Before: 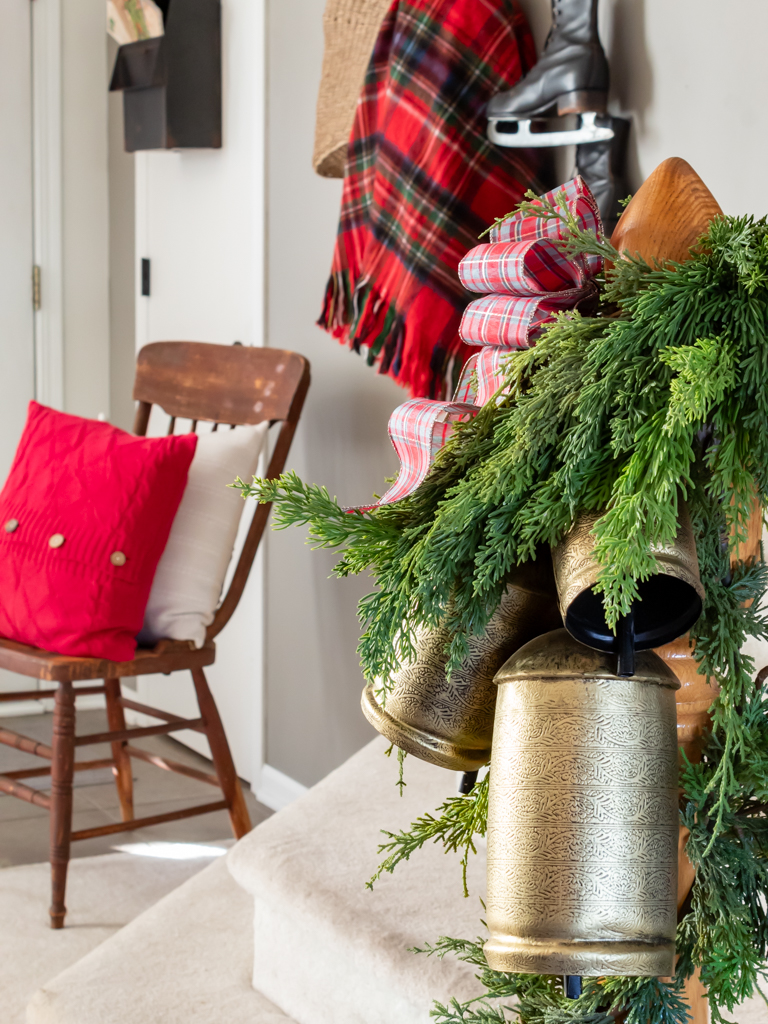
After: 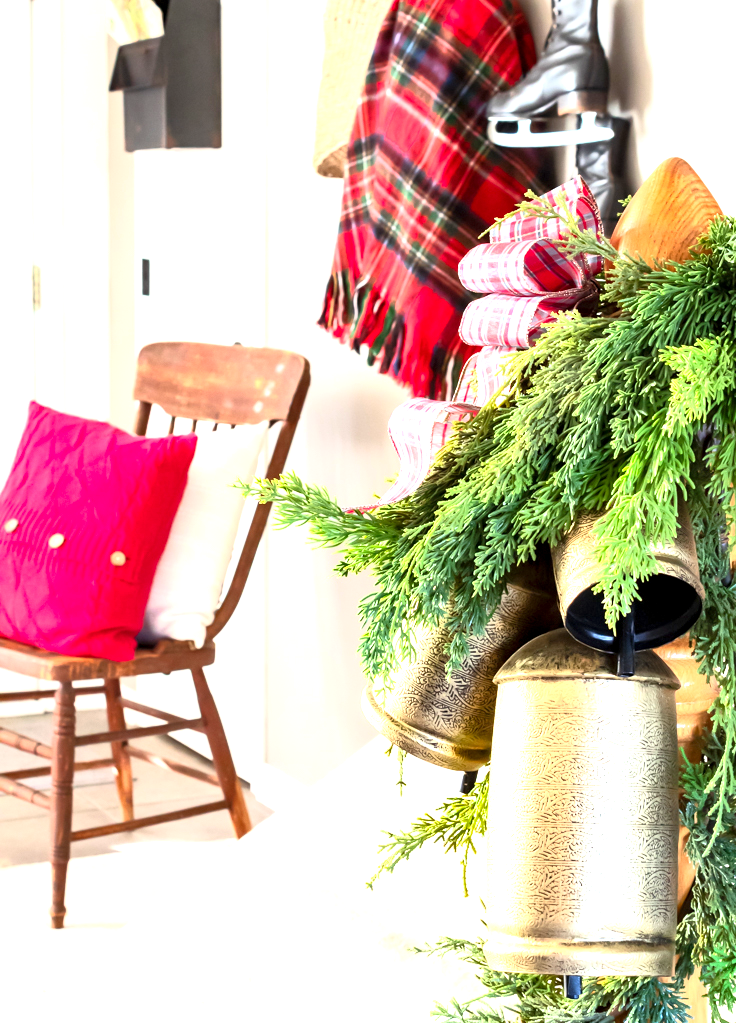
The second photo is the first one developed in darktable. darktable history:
crop: right 4.069%, bottom 0.039%
exposure: black level correction 0.001, exposure 1.657 EV, compensate highlight preservation false
base curve: curves: ch0 [(0, 0) (0.257, 0.25) (0.482, 0.586) (0.757, 0.871) (1, 1)]
